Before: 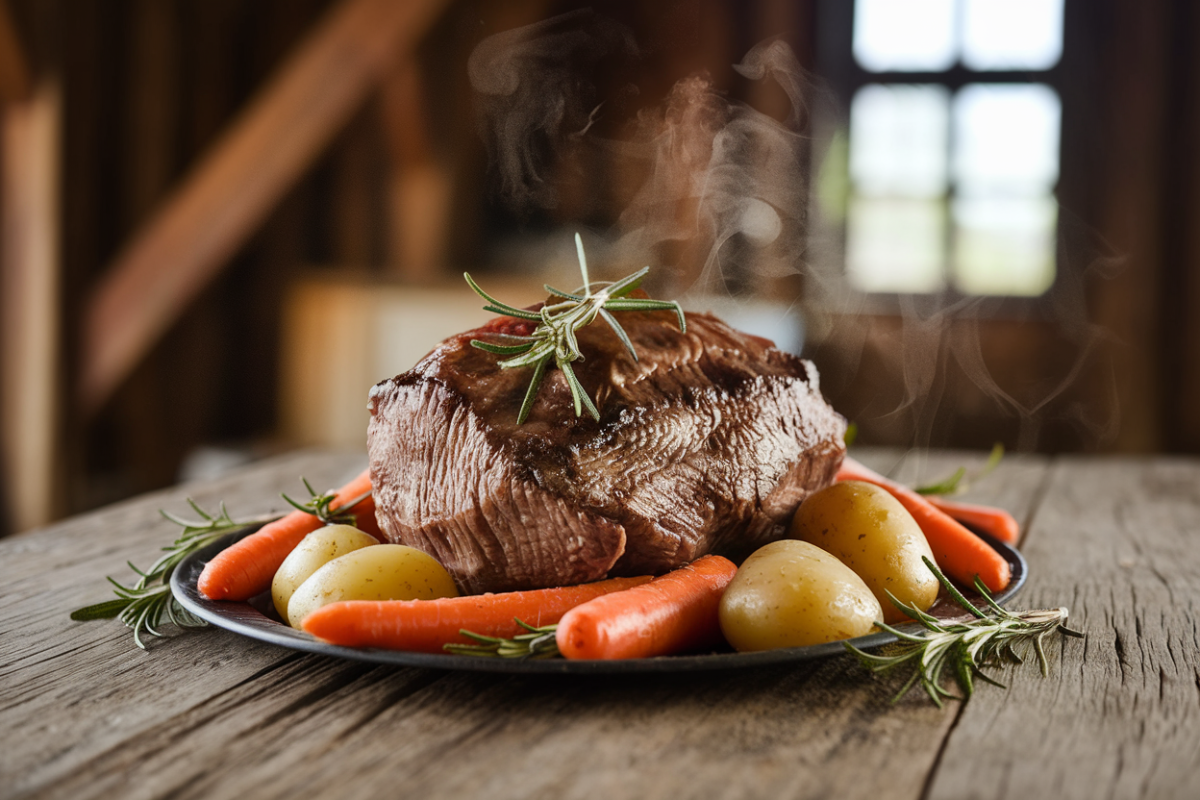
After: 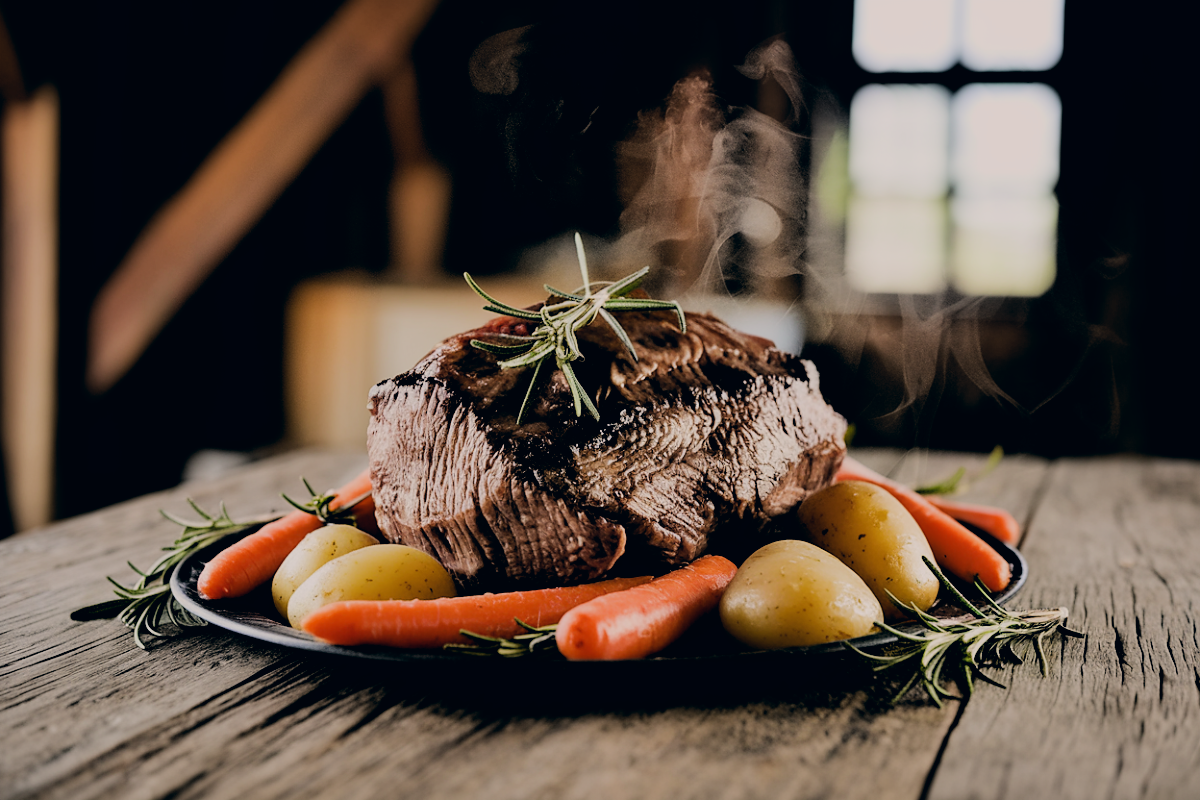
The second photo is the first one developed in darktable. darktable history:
filmic rgb: black relative exposure -3.21 EV, white relative exposure 7.02 EV, hardness 1.46, contrast 1.35
sharpen: radius 1.458, amount 0.398, threshold 1.271
color correction: highlights a* 5.38, highlights b* 5.3, shadows a* -4.26, shadows b* -5.11
